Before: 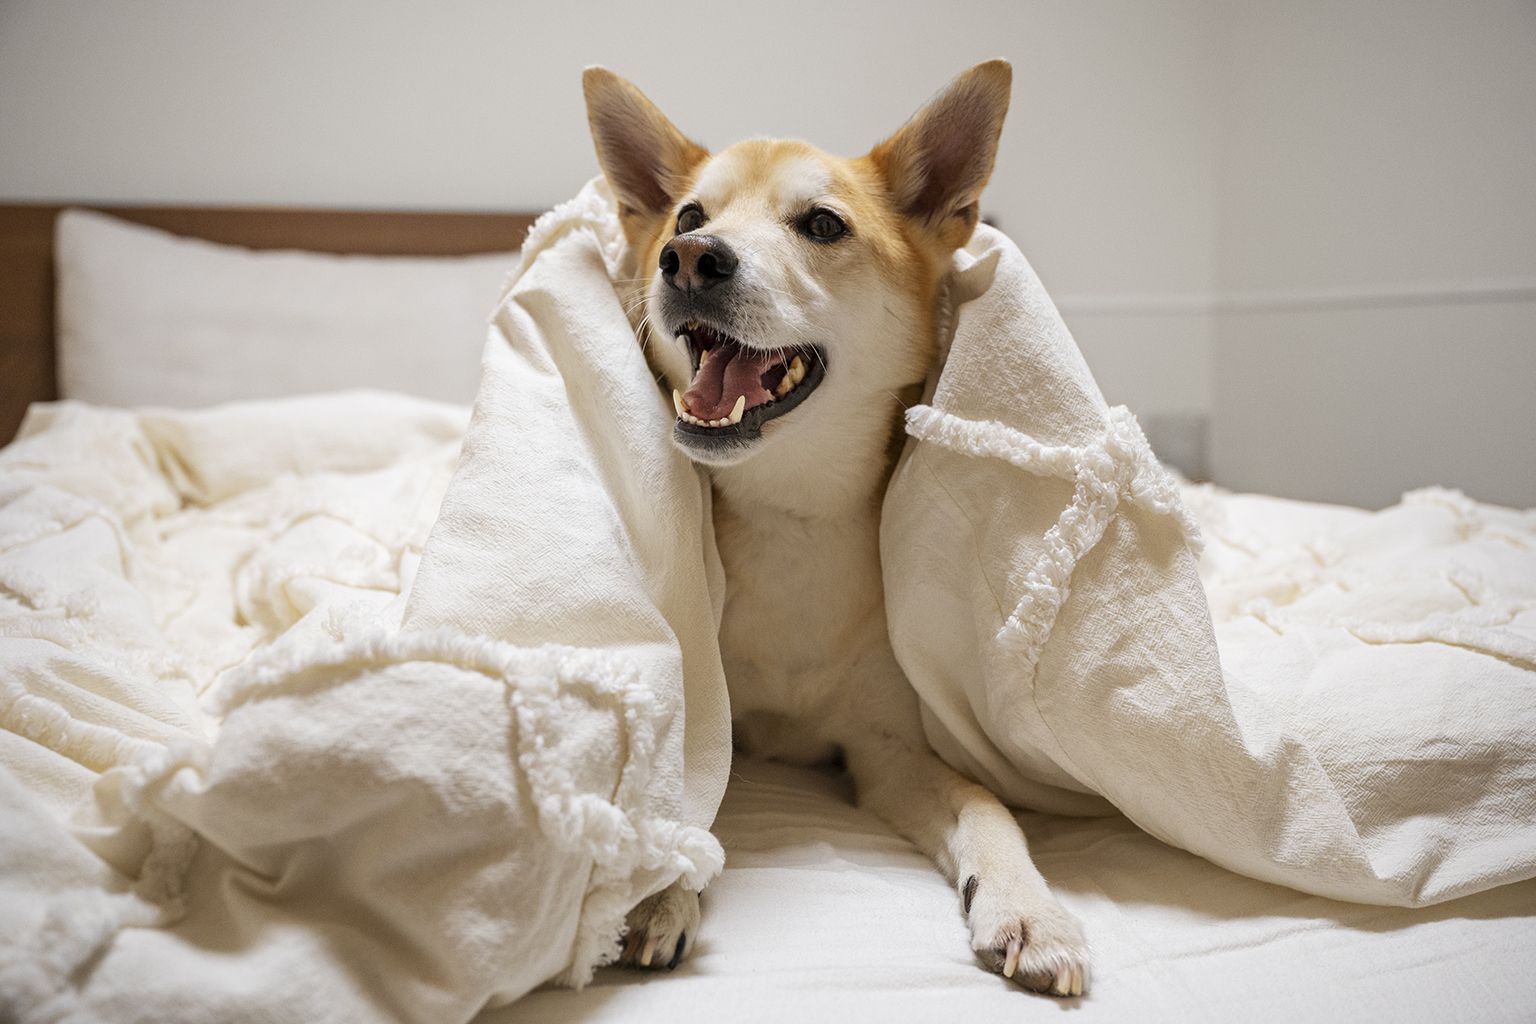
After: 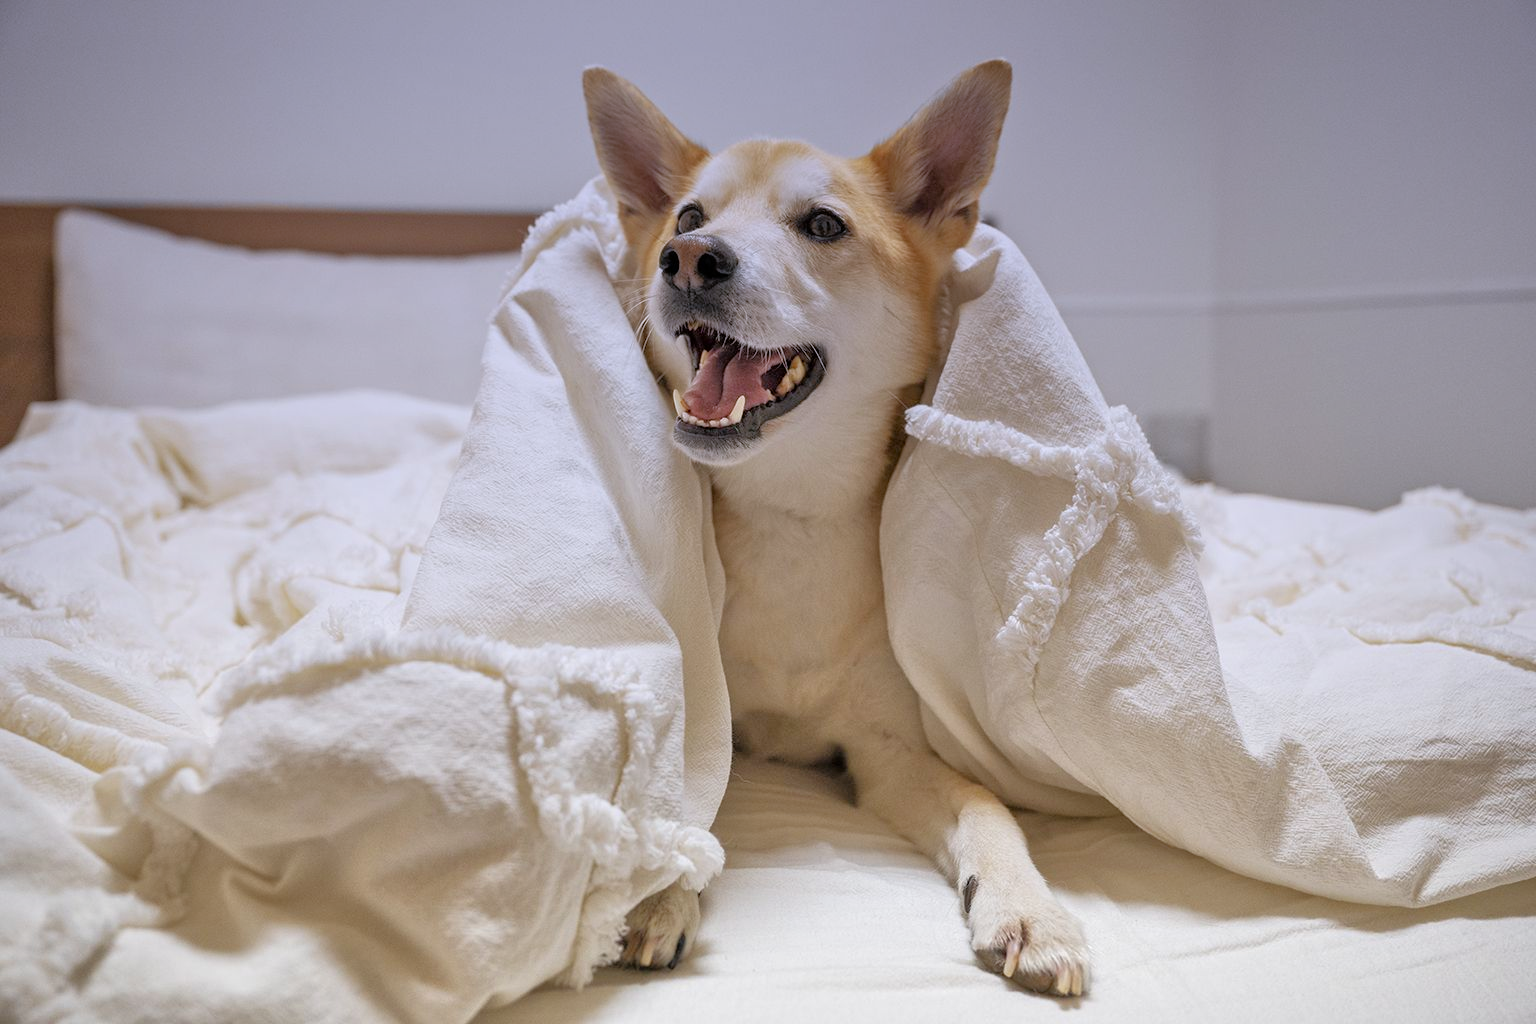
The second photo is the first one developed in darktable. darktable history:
tone equalizer: -7 EV 0.15 EV, -6 EV 0.6 EV, -5 EV 1.15 EV, -4 EV 1.33 EV, -3 EV 1.15 EV, -2 EV 0.6 EV, -1 EV 0.15 EV, mask exposure compensation -0.5 EV
graduated density: hue 238.83°, saturation 50%
